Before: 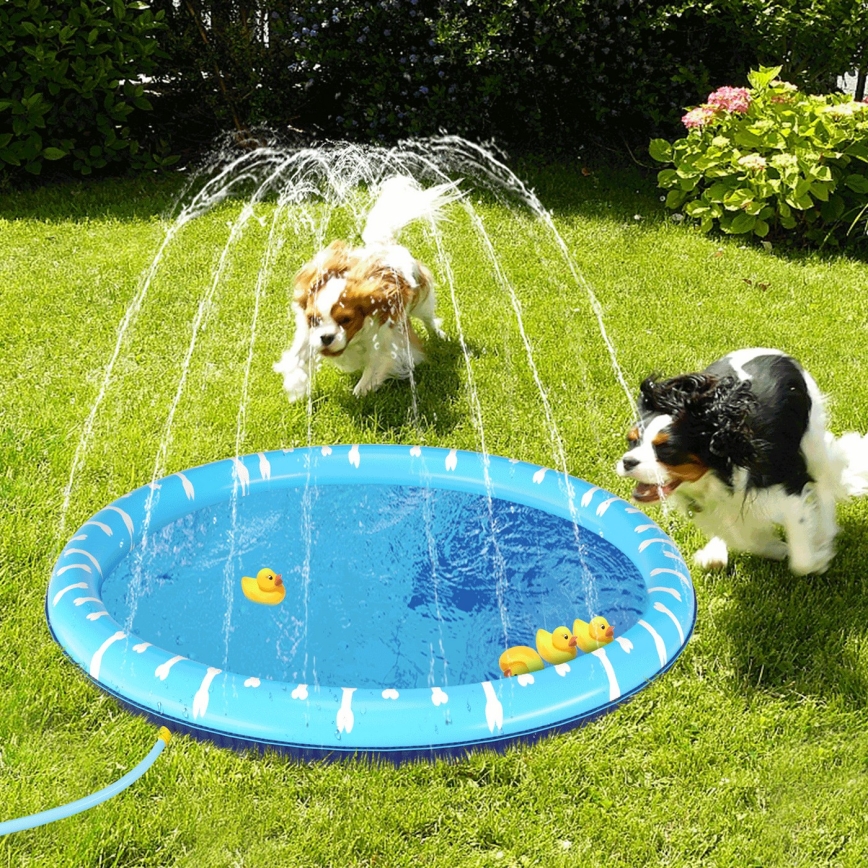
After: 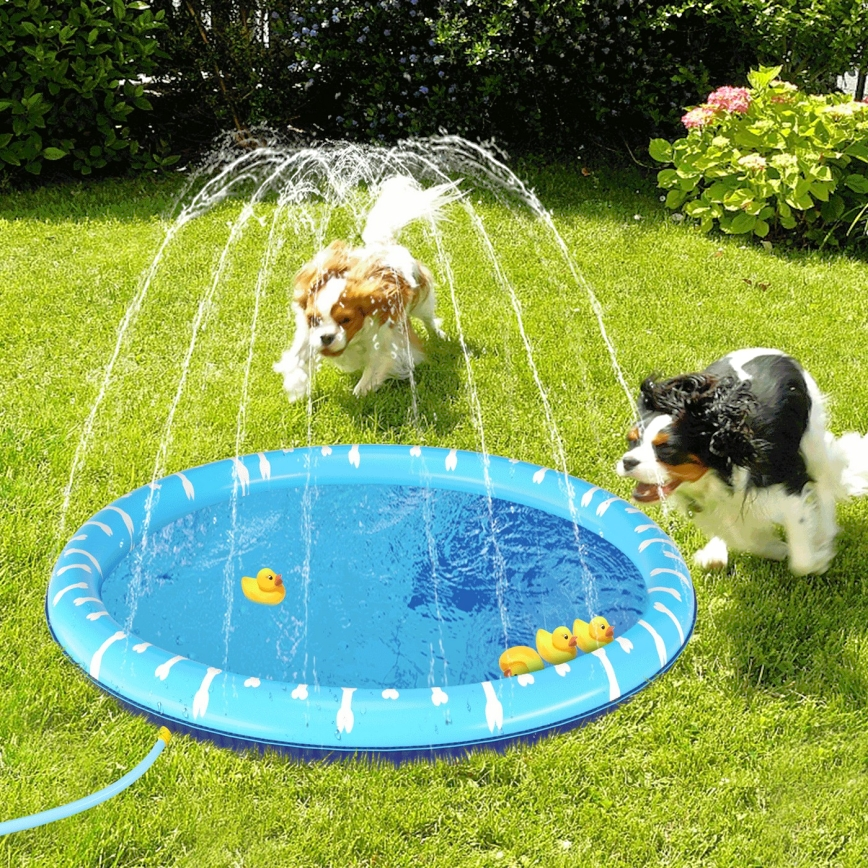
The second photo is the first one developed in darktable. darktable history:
tone equalizer: -7 EV 0.144 EV, -6 EV 0.637 EV, -5 EV 1.13 EV, -4 EV 1.3 EV, -3 EV 1.16 EV, -2 EV 0.6 EV, -1 EV 0.162 EV
